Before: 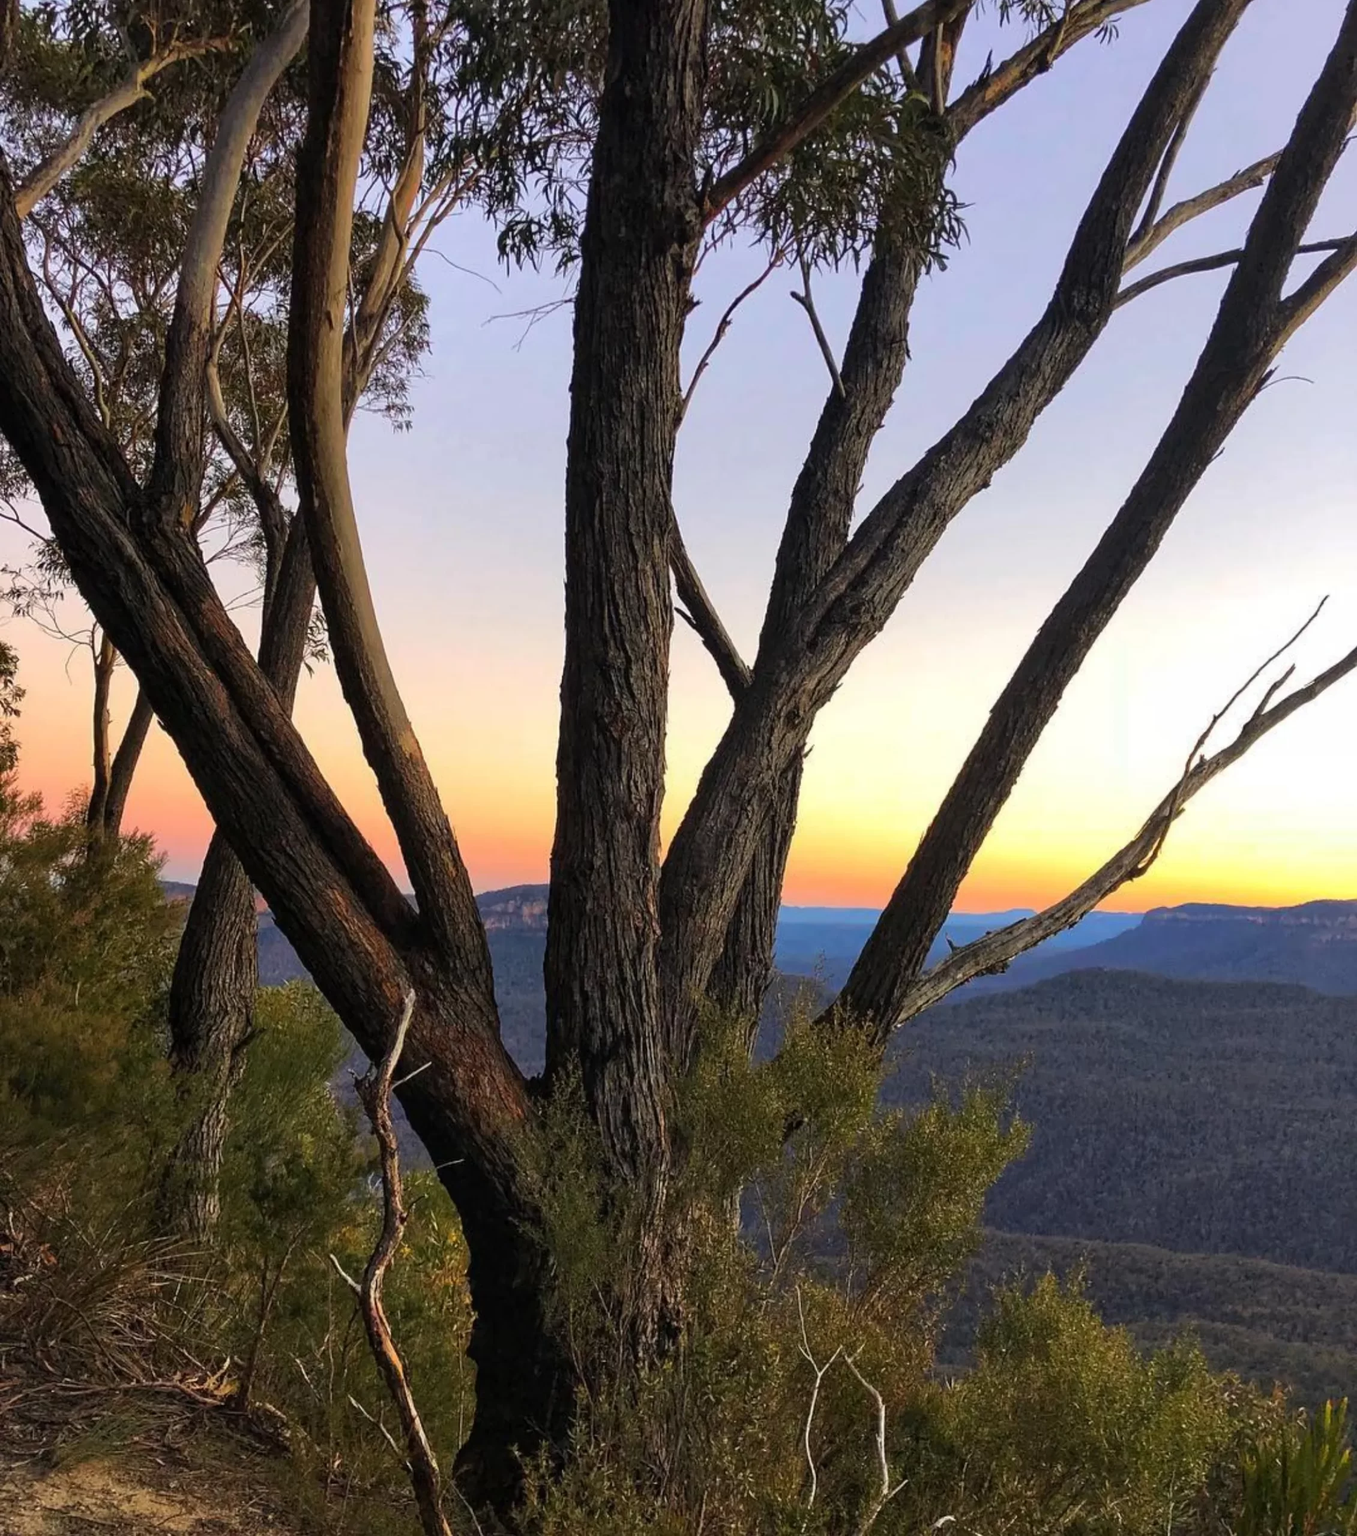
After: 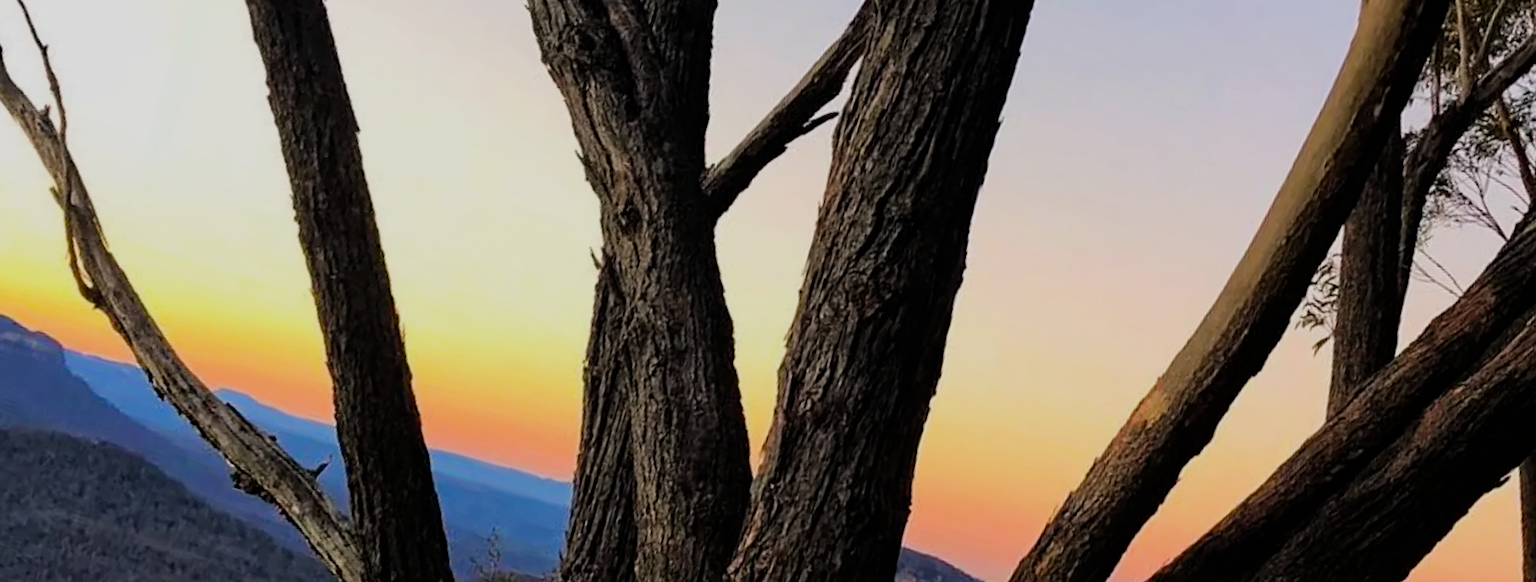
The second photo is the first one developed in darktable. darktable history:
haze removal: strength 0.29, distance 0.25, compatibility mode true, adaptive false
crop and rotate: angle 16.12°, top 30.835%, bottom 35.653%
filmic rgb: black relative exposure -7.65 EV, white relative exposure 4.56 EV, hardness 3.61, contrast 1.106
